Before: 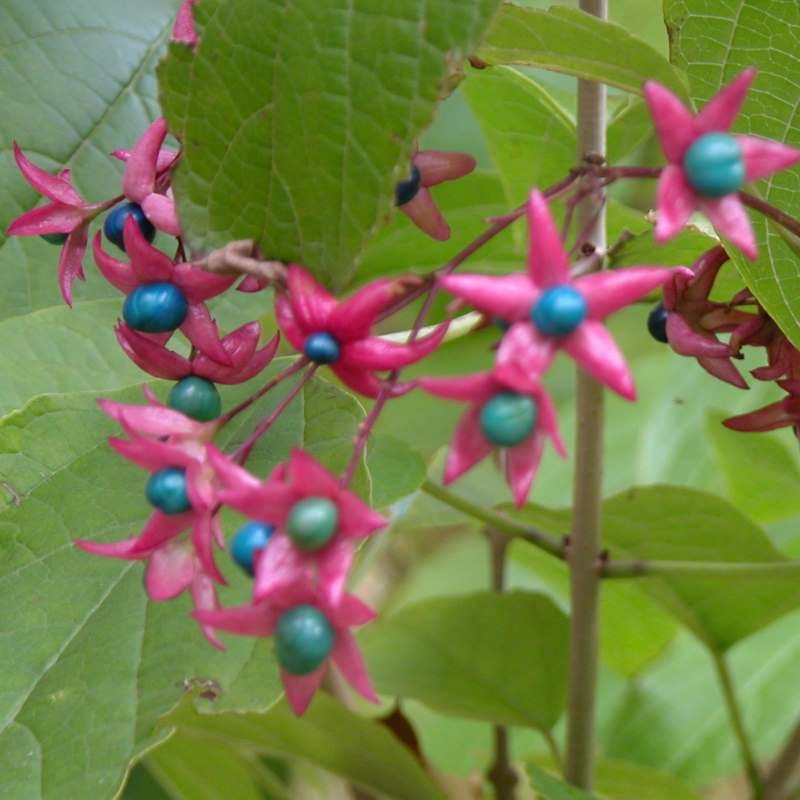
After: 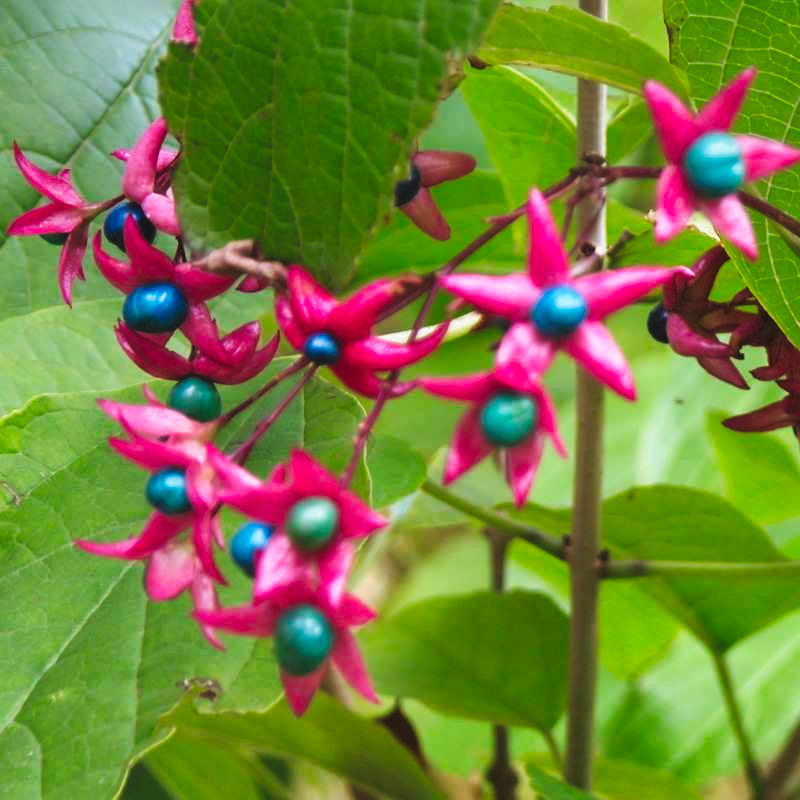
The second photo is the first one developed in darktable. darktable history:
tone curve: curves: ch0 [(0, 0) (0.003, 0.06) (0.011, 0.059) (0.025, 0.065) (0.044, 0.076) (0.069, 0.088) (0.1, 0.102) (0.136, 0.116) (0.177, 0.137) (0.224, 0.169) (0.277, 0.214) (0.335, 0.271) (0.399, 0.356) (0.468, 0.459) (0.543, 0.579) (0.623, 0.705) (0.709, 0.823) (0.801, 0.918) (0.898, 0.963) (1, 1)], preserve colors none
